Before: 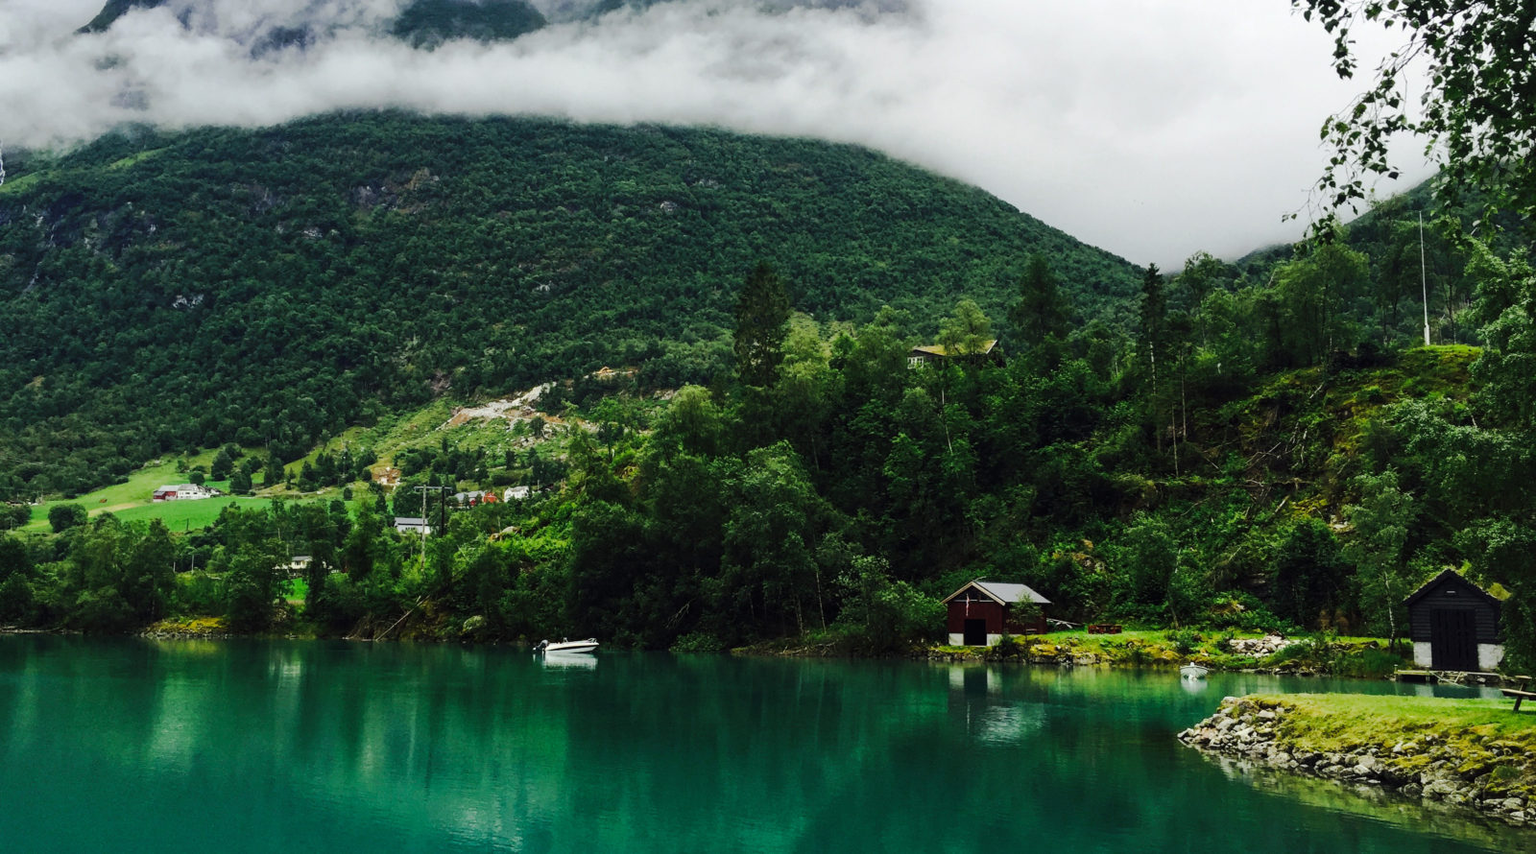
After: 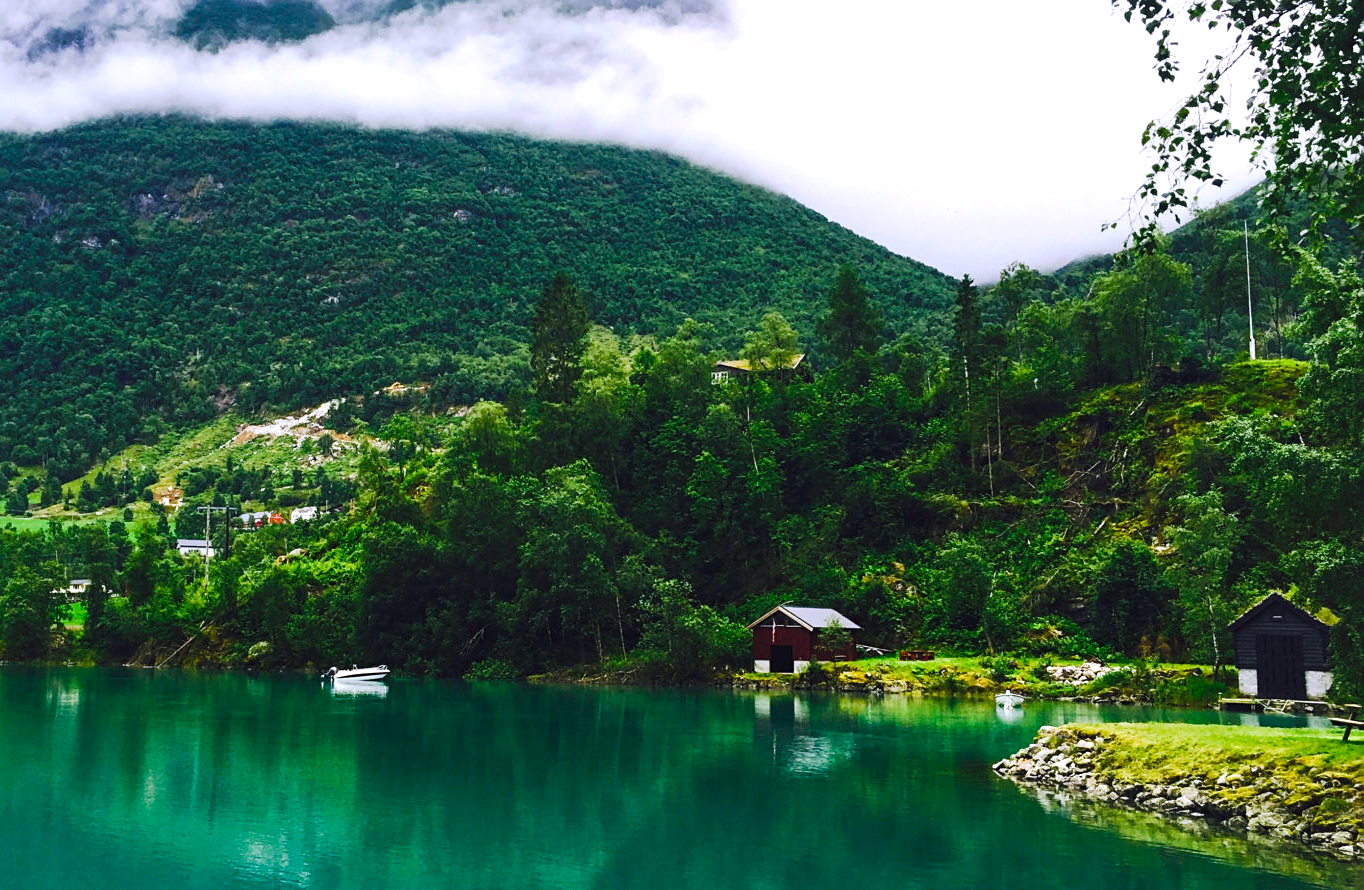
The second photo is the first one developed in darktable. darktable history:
color calibration: gray › normalize channels true, illuminant as shot in camera, x 0.358, y 0.373, temperature 4628.91 K, gamut compression 0.003
crop and rotate: left 14.744%
sharpen: amount 0.218
exposure: black level correction -0.002, exposure 0.542 EV, compensate exposure bias true, compensate highlight preservation false
color balance rgb: highlights gain › chroma 1.54%, highlights gain › hue 311.33°, perceptual saturation grading › global saturation 21.101%, perceptual saturation grading › highlights -19.752%, perceptual saturation grading › shadows 29.929%, global vibrance 20%
